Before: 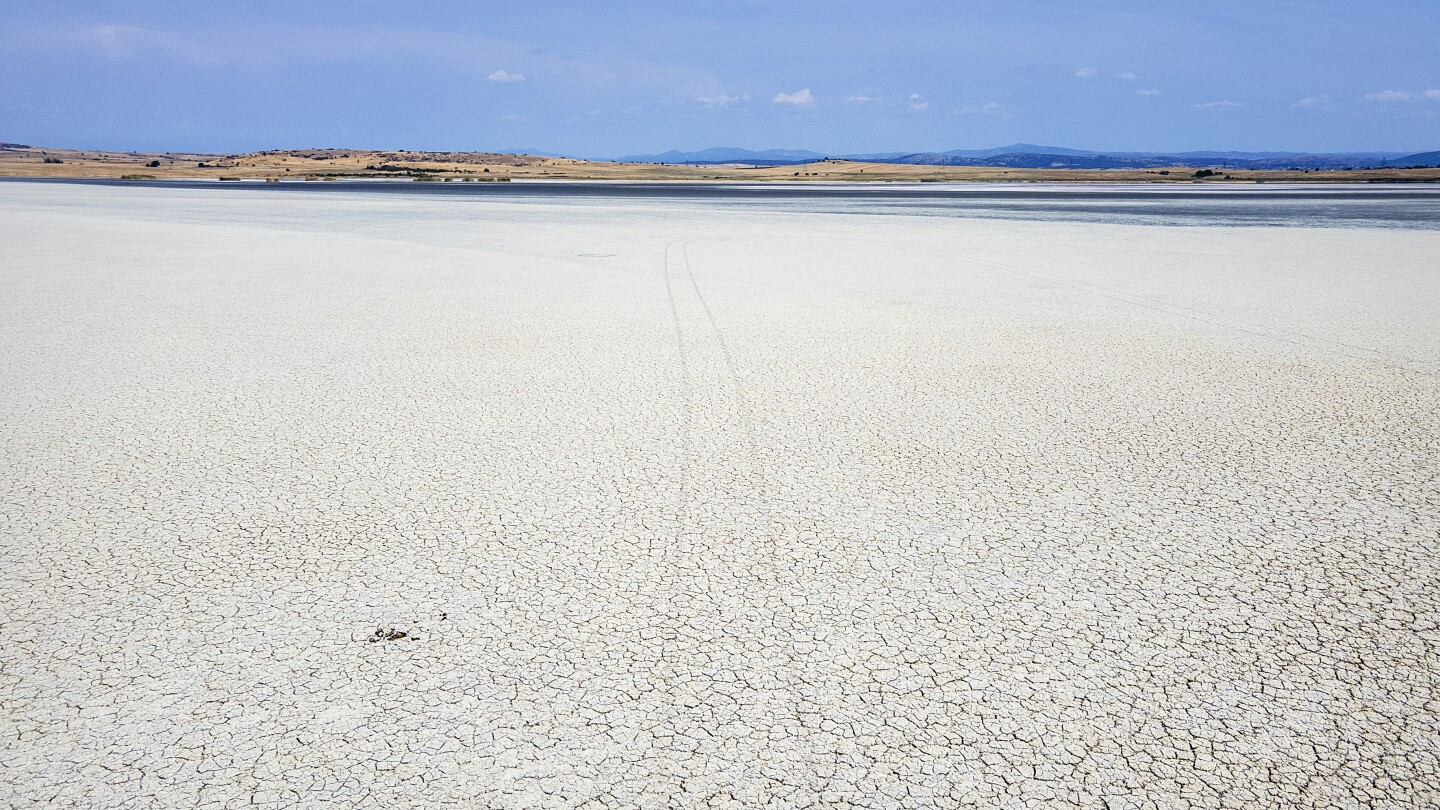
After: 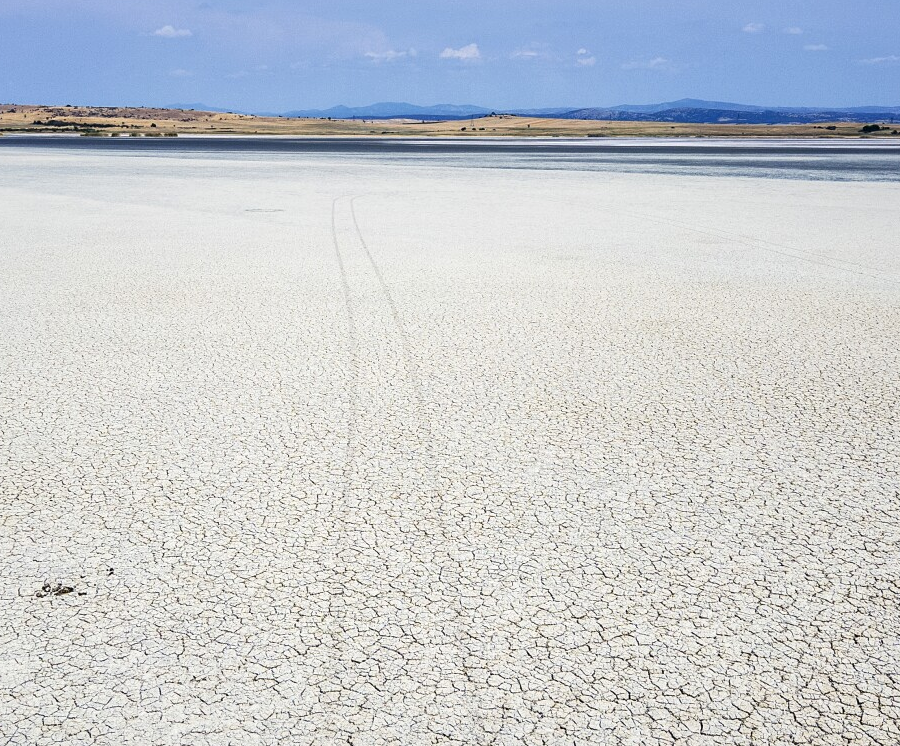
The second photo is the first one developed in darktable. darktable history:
local contrast: mode bilateral grid, contrast 20, coarseness 50, detail 120%, midtone range 0.2
crop and rotate: left 23.143%, top 5.633%, right 14.339%, bottom 2.264%
